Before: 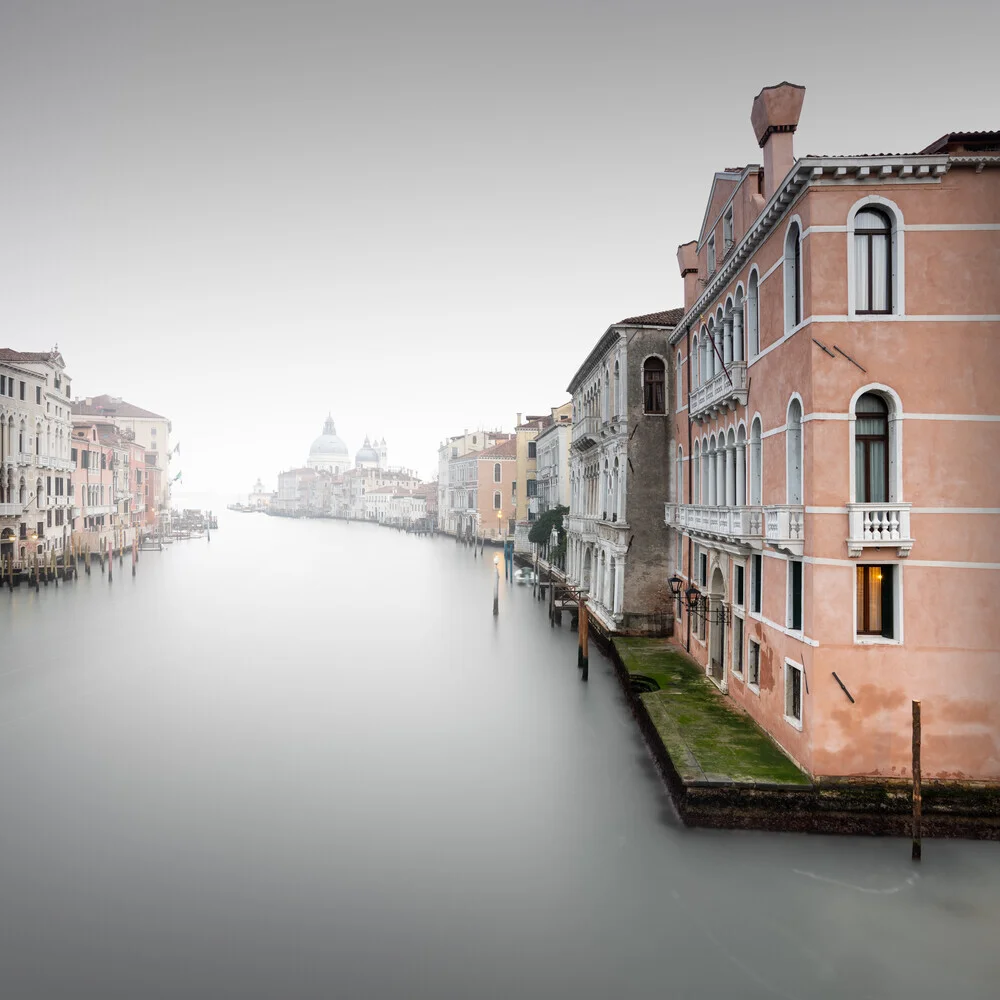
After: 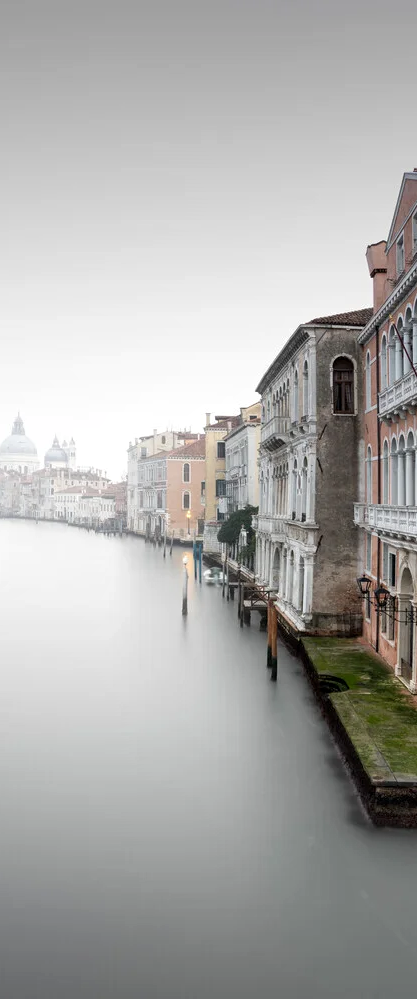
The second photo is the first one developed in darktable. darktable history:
local contrast: highlights 106%, shadows 100%, detail 119%, midtone range 0.2
crop: left 31.109%, right 27.127%
